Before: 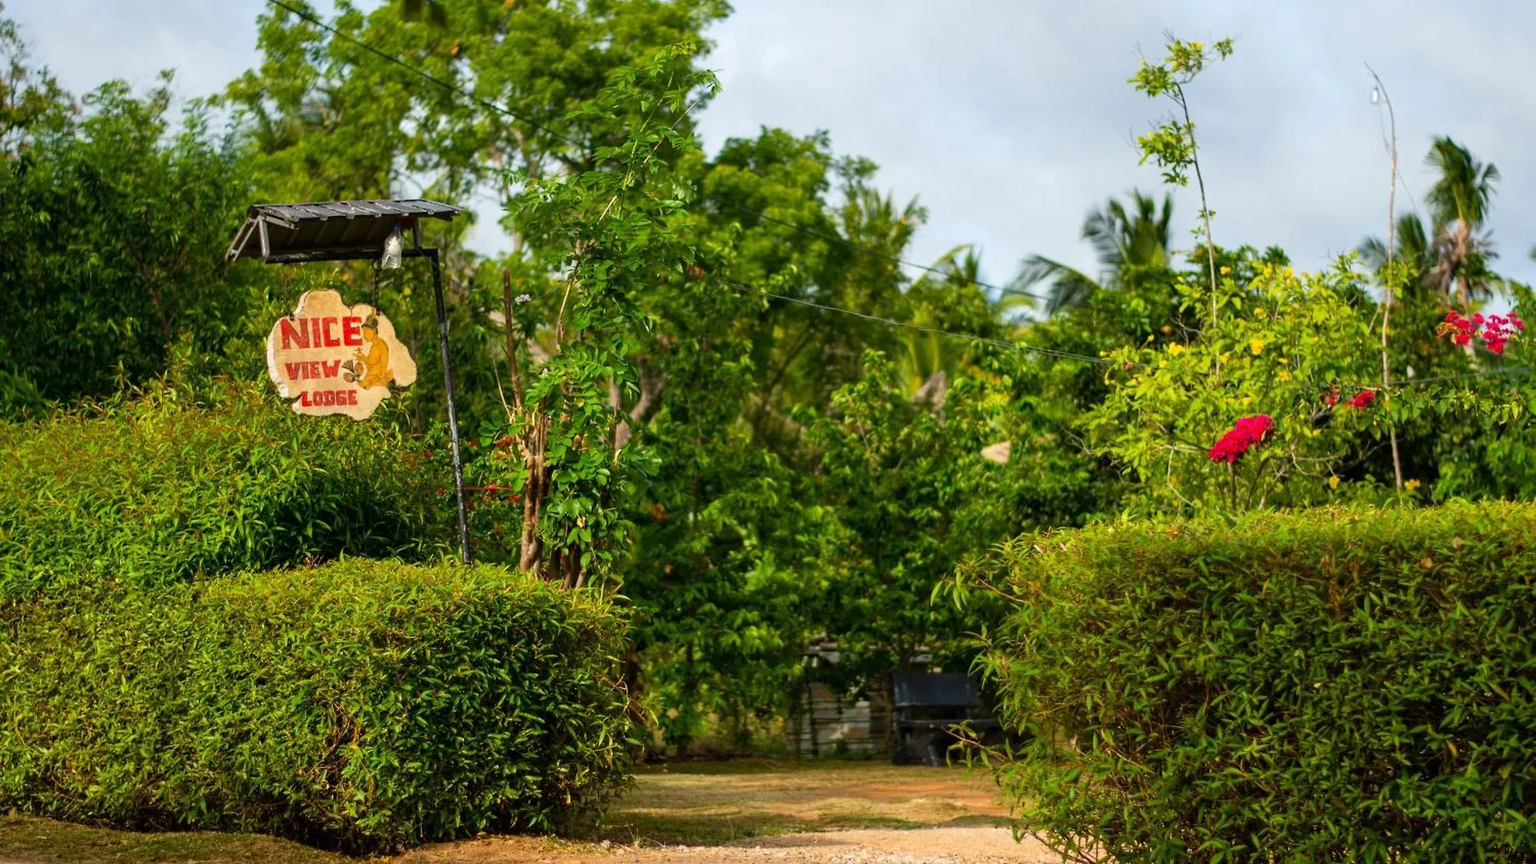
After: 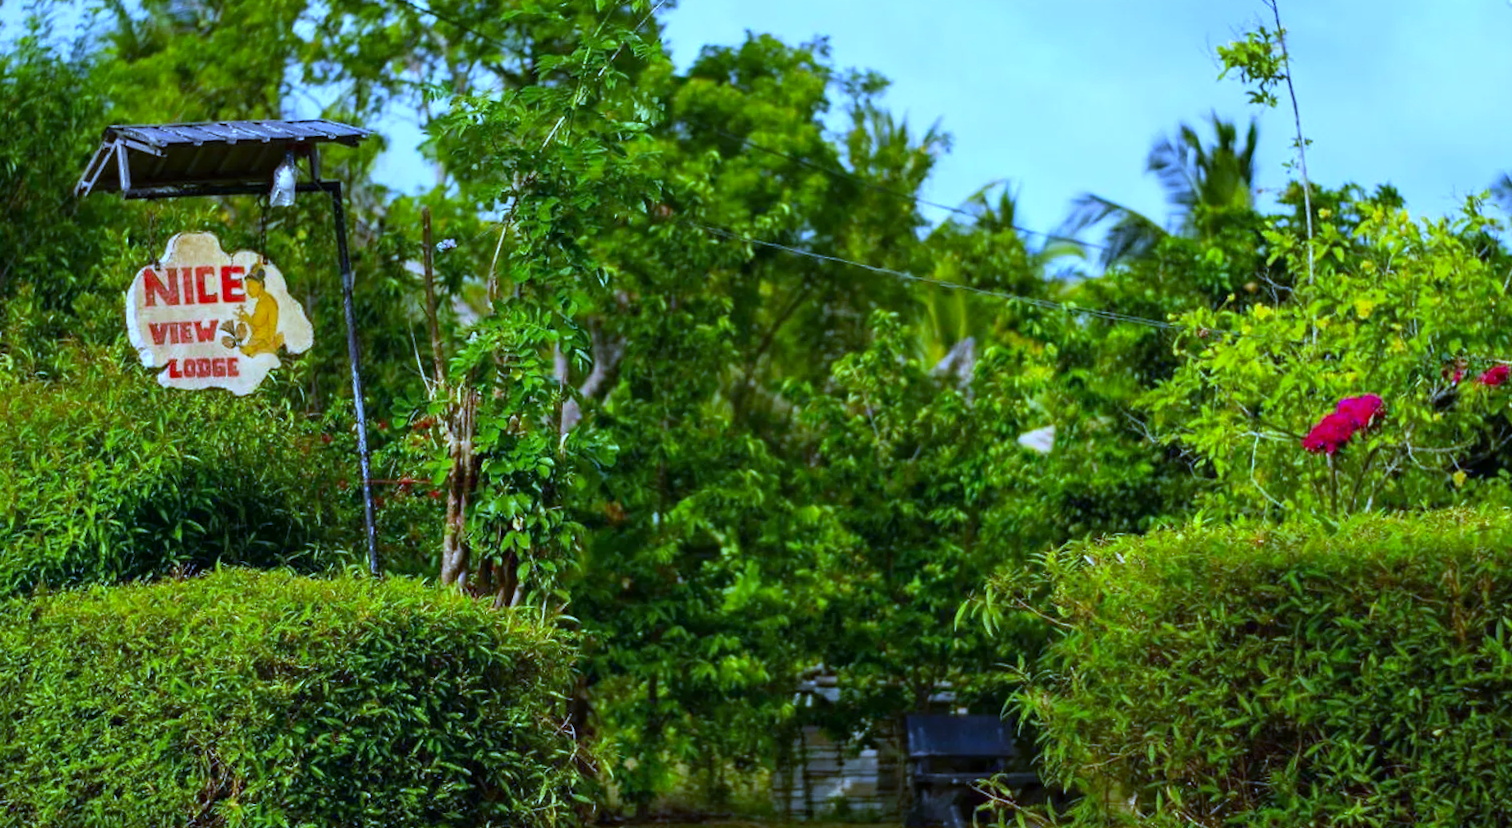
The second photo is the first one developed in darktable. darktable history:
rotate and perspective: rotation -3°, crop left 0.031, crop right 0.968, crop top 0.07, crop bottom 0.93
crop and rotate: angle -3.27°, left 5.211%, top 5.211%, right 4.607%, bottom 4.607%
exposure: exposure 0.161 EV, compensate highlight preservation false
contrast brightness saturation: saturation 0.1
white balance: red 0.766, blue 1.537
